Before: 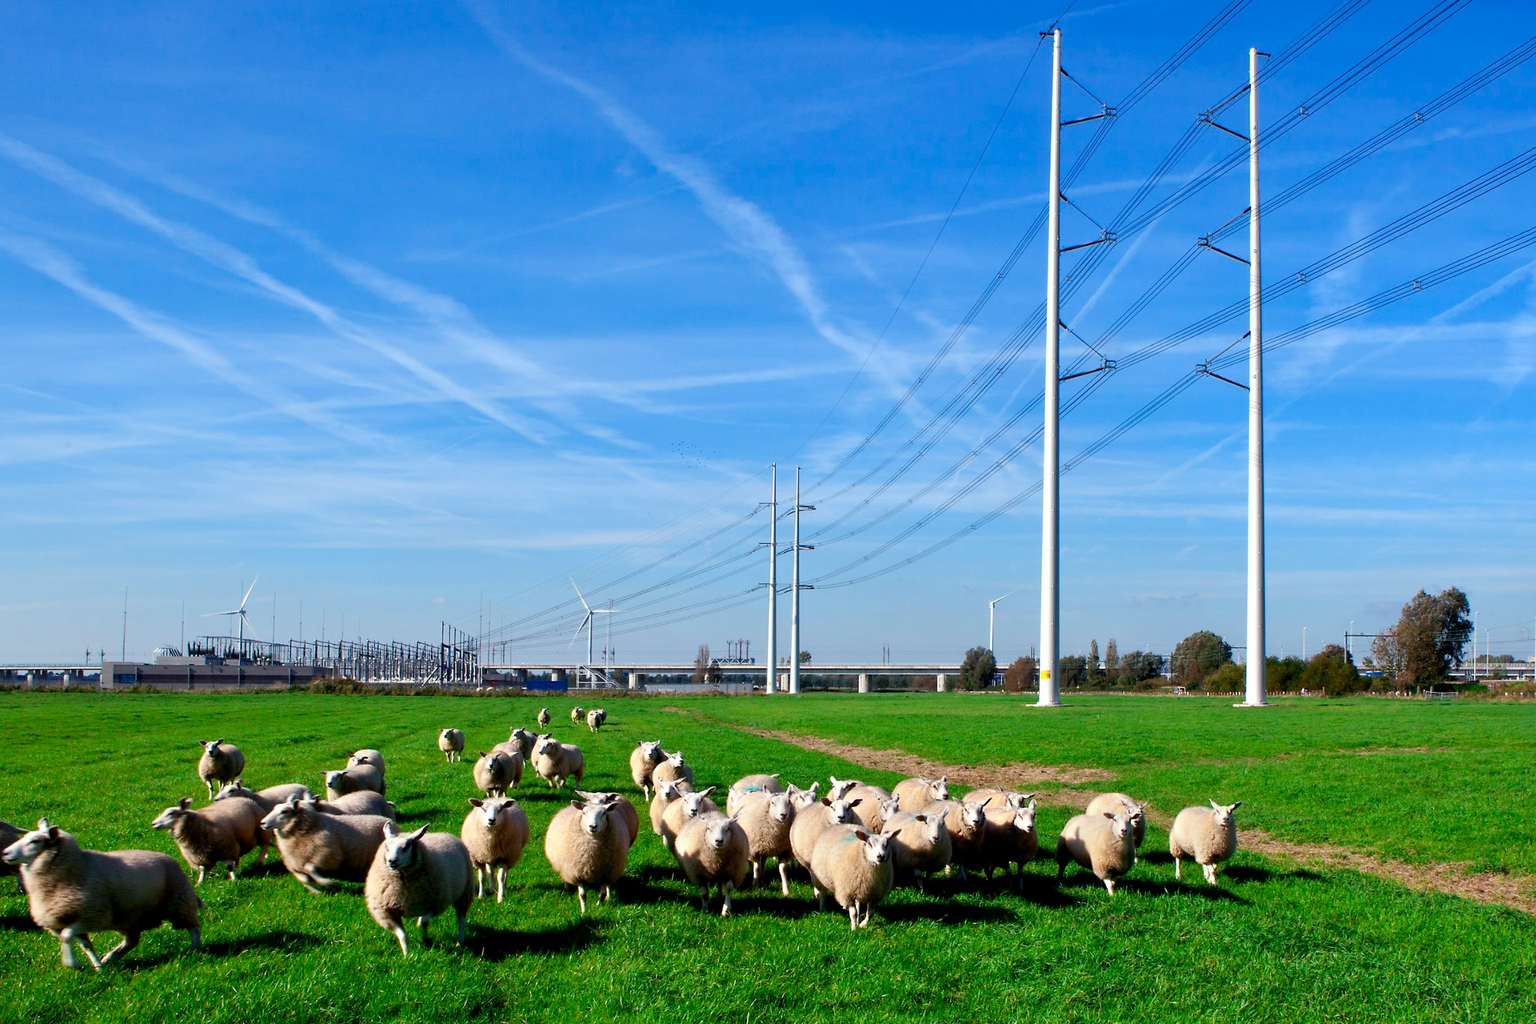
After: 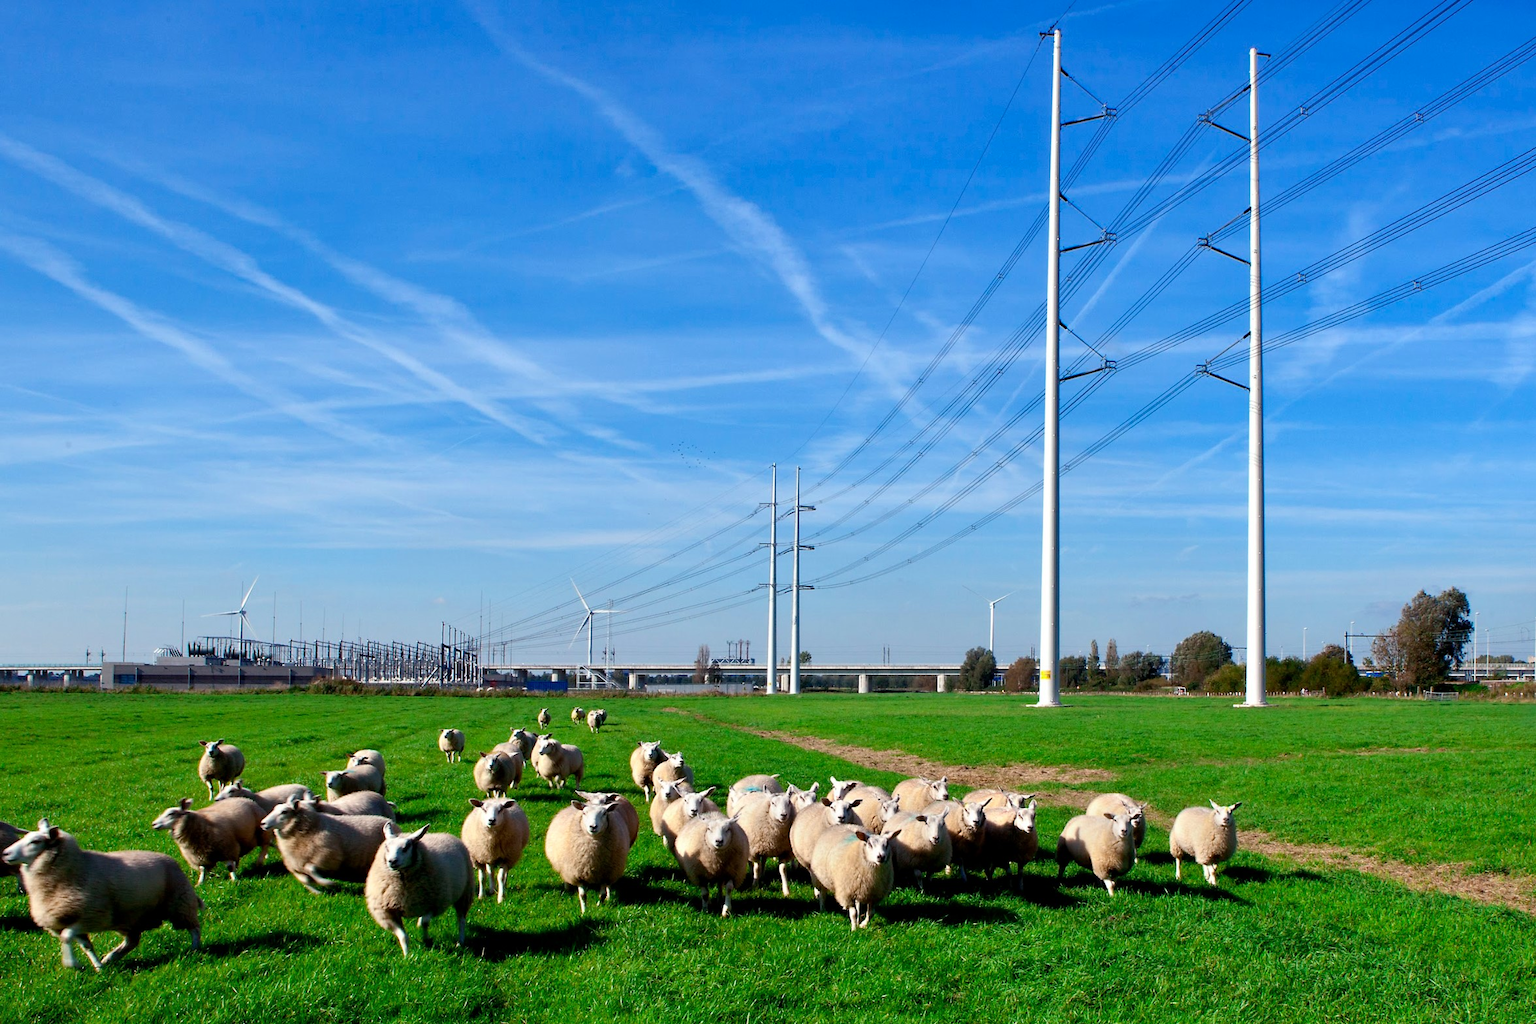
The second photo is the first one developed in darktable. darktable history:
shadows and highlights: radius 336.88, shadows 28.34, soften with gaussian
